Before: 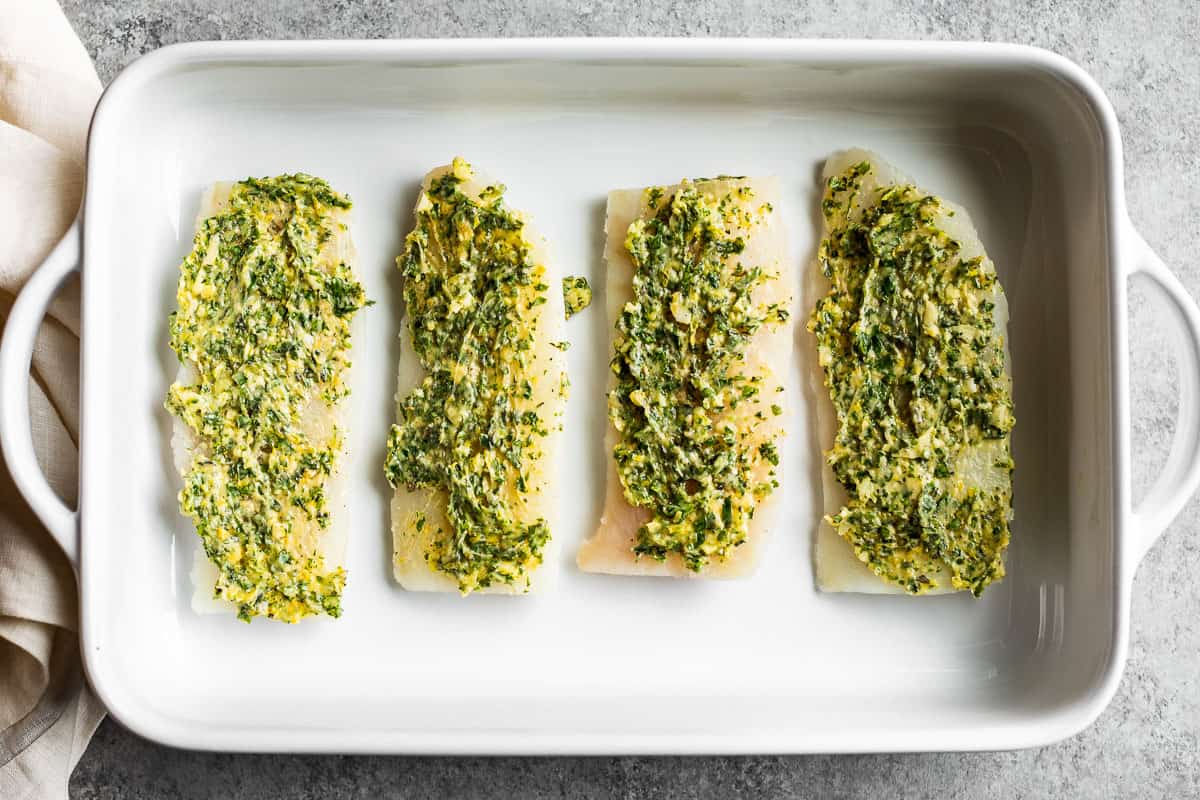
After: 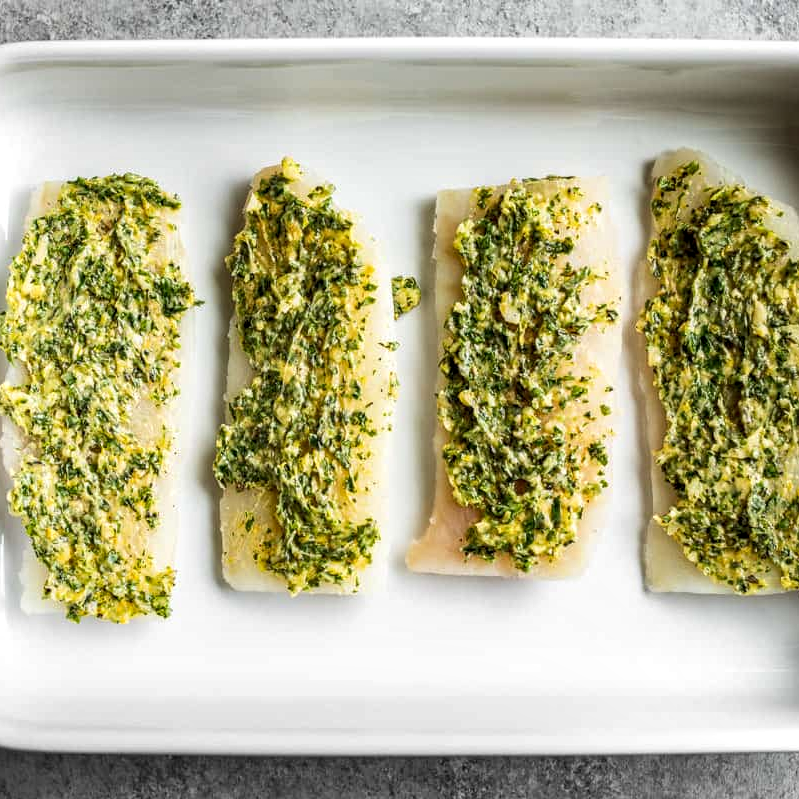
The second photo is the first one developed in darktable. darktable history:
crop and rotate: left 14.292%, right 19.041%
local contrast: detail 130%
